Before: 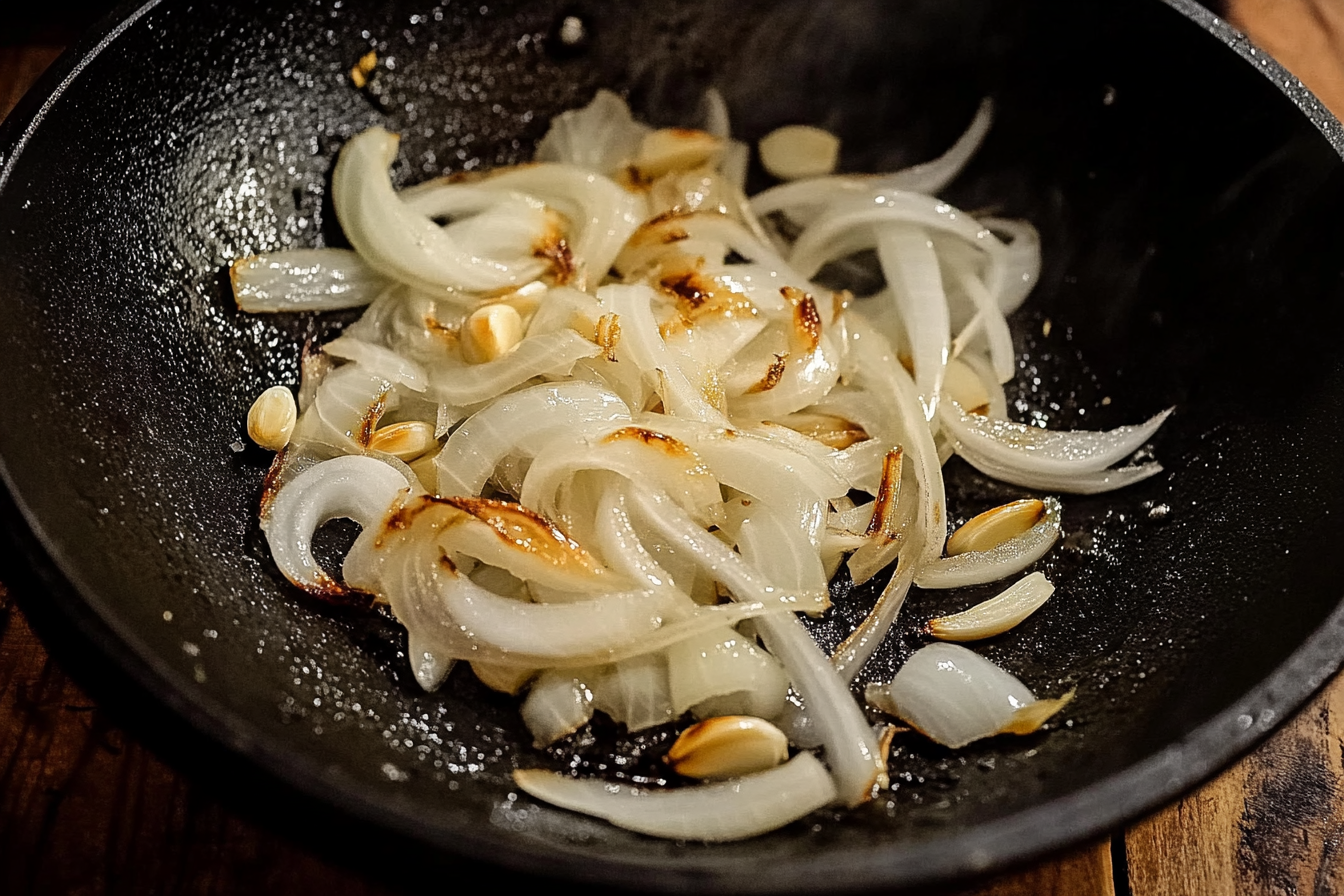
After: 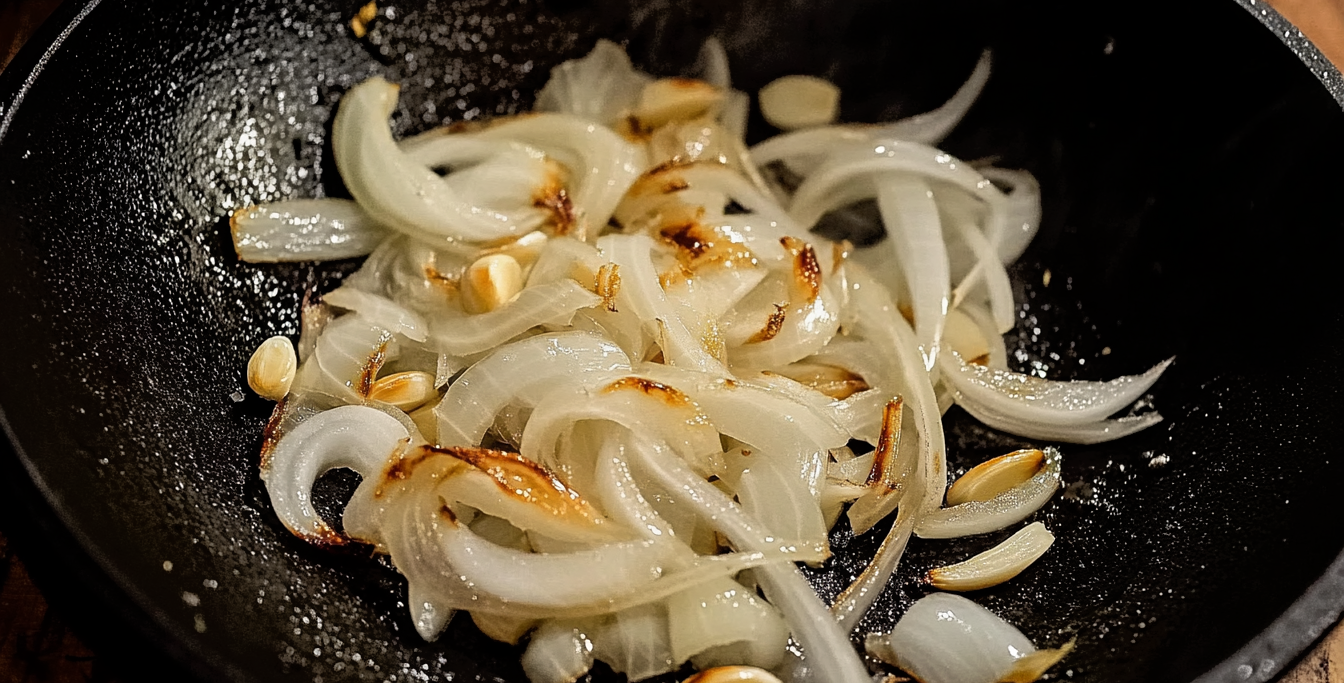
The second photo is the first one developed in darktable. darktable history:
crop: top 5.615%, bottom 18.061%
base curve: curves: ch0 [(0, 0) (0.303, 0.277) (1, 1)], preserve colors none
tone equalizer: -8 EV -1.83 EV, -7 EV -1.12 EV, -6 EV -1.65 EV, mask exposure compensation -0.506 EV
